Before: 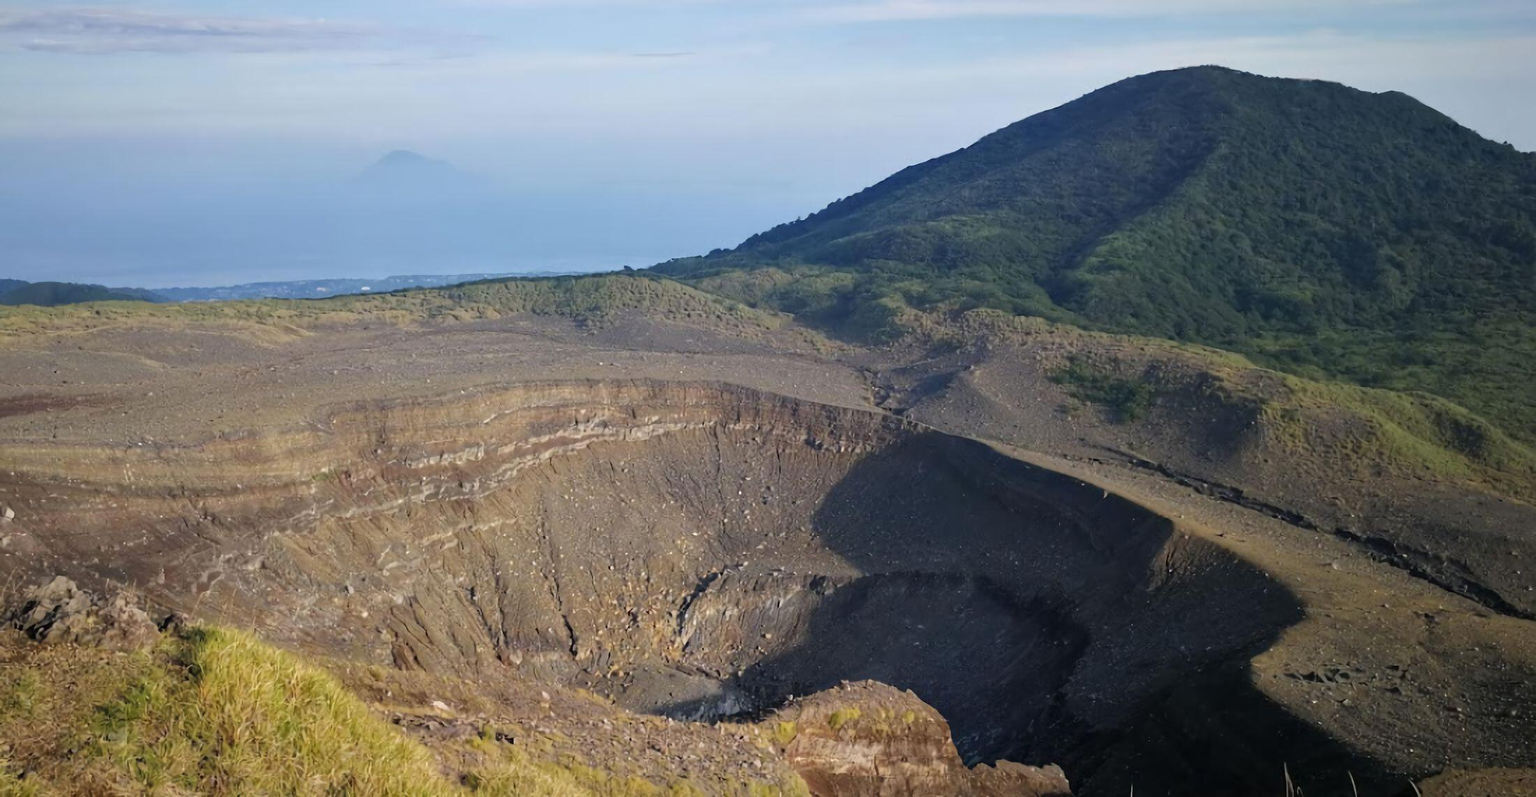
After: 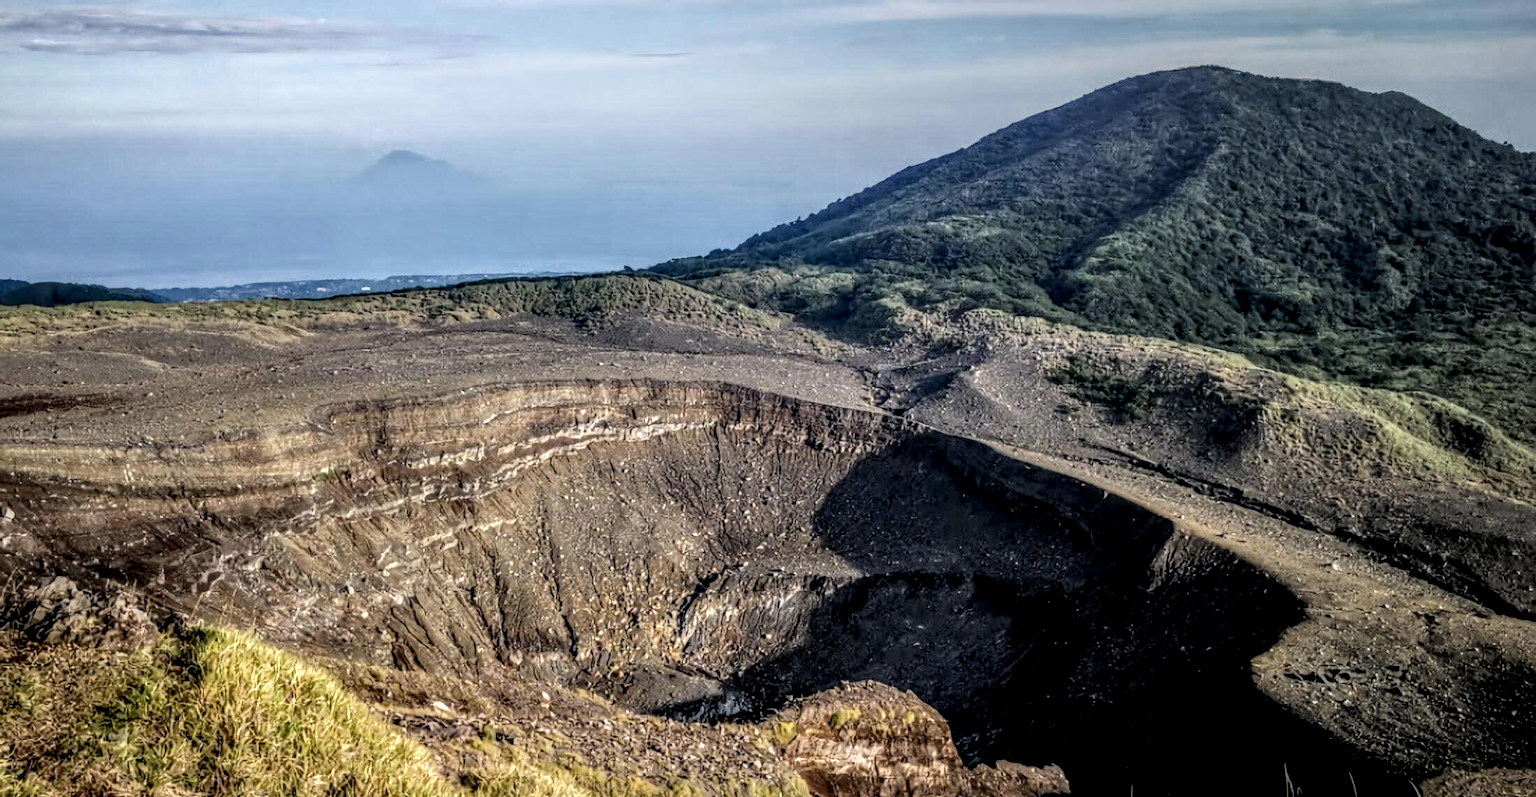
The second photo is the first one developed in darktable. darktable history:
local contrast: highlights 0%, shadows 0%, detail 300%, midtone range 0.3
filmic rgb: black relative exposure -11.88 EV, white relative exposure 5.43 EV, threshold 3 EV, hardness 4.49, latitude 50%, contrast 1.14, color science v5 (2021), contrast in shadows safe, contrast in highlights safe, enable highlight reconstruction true
